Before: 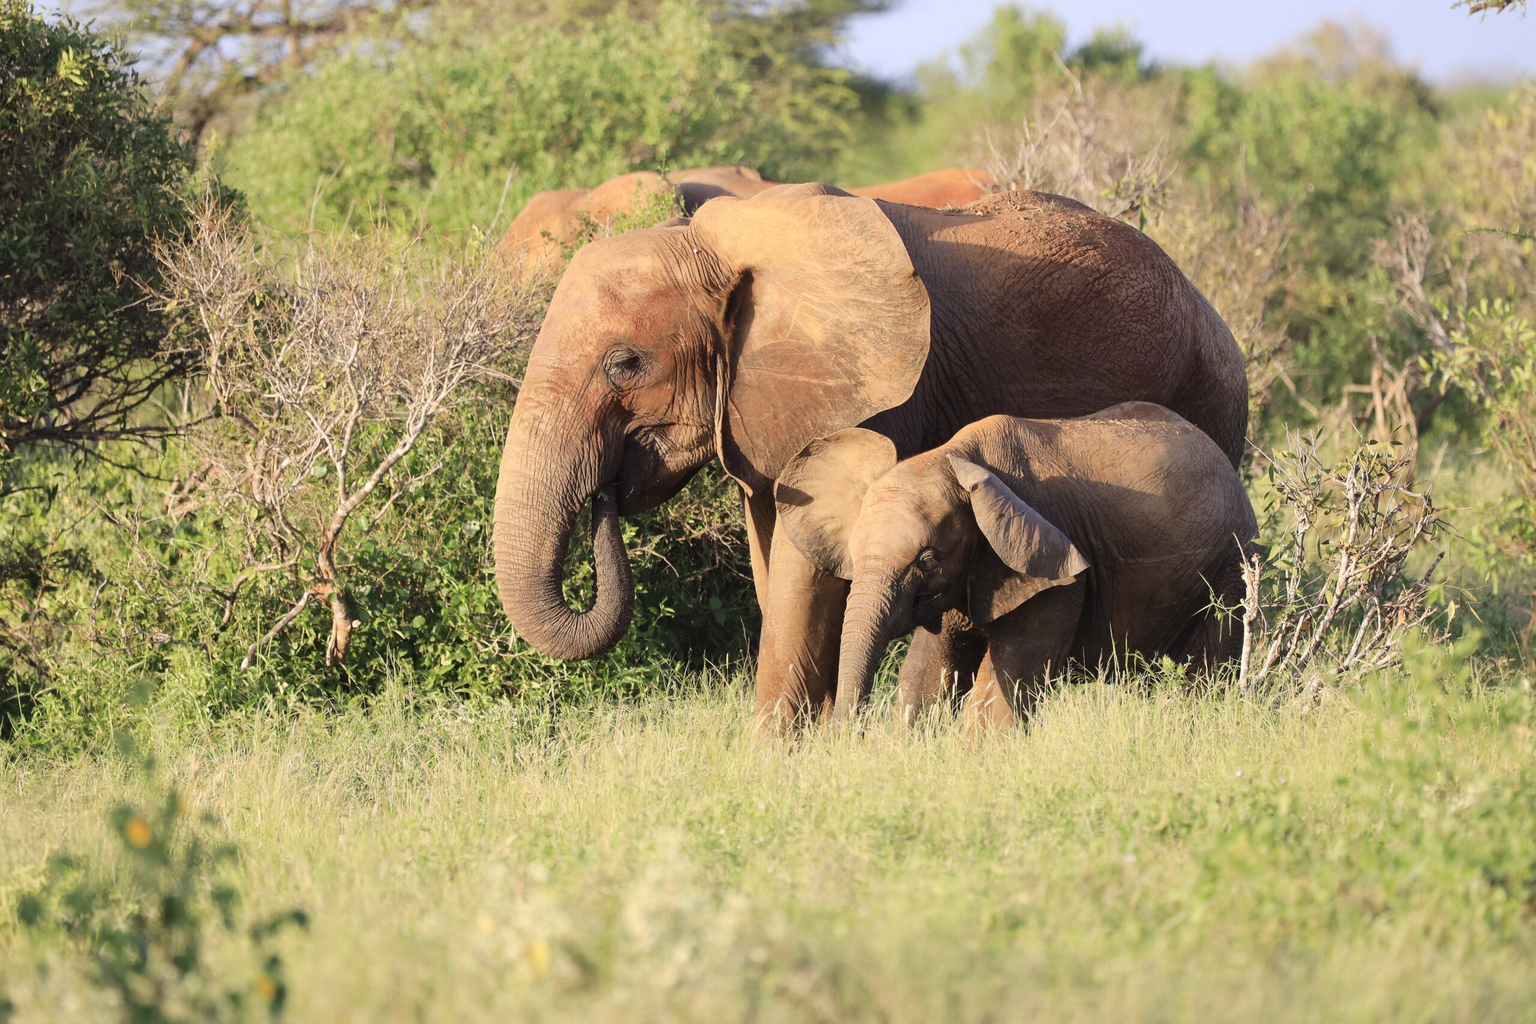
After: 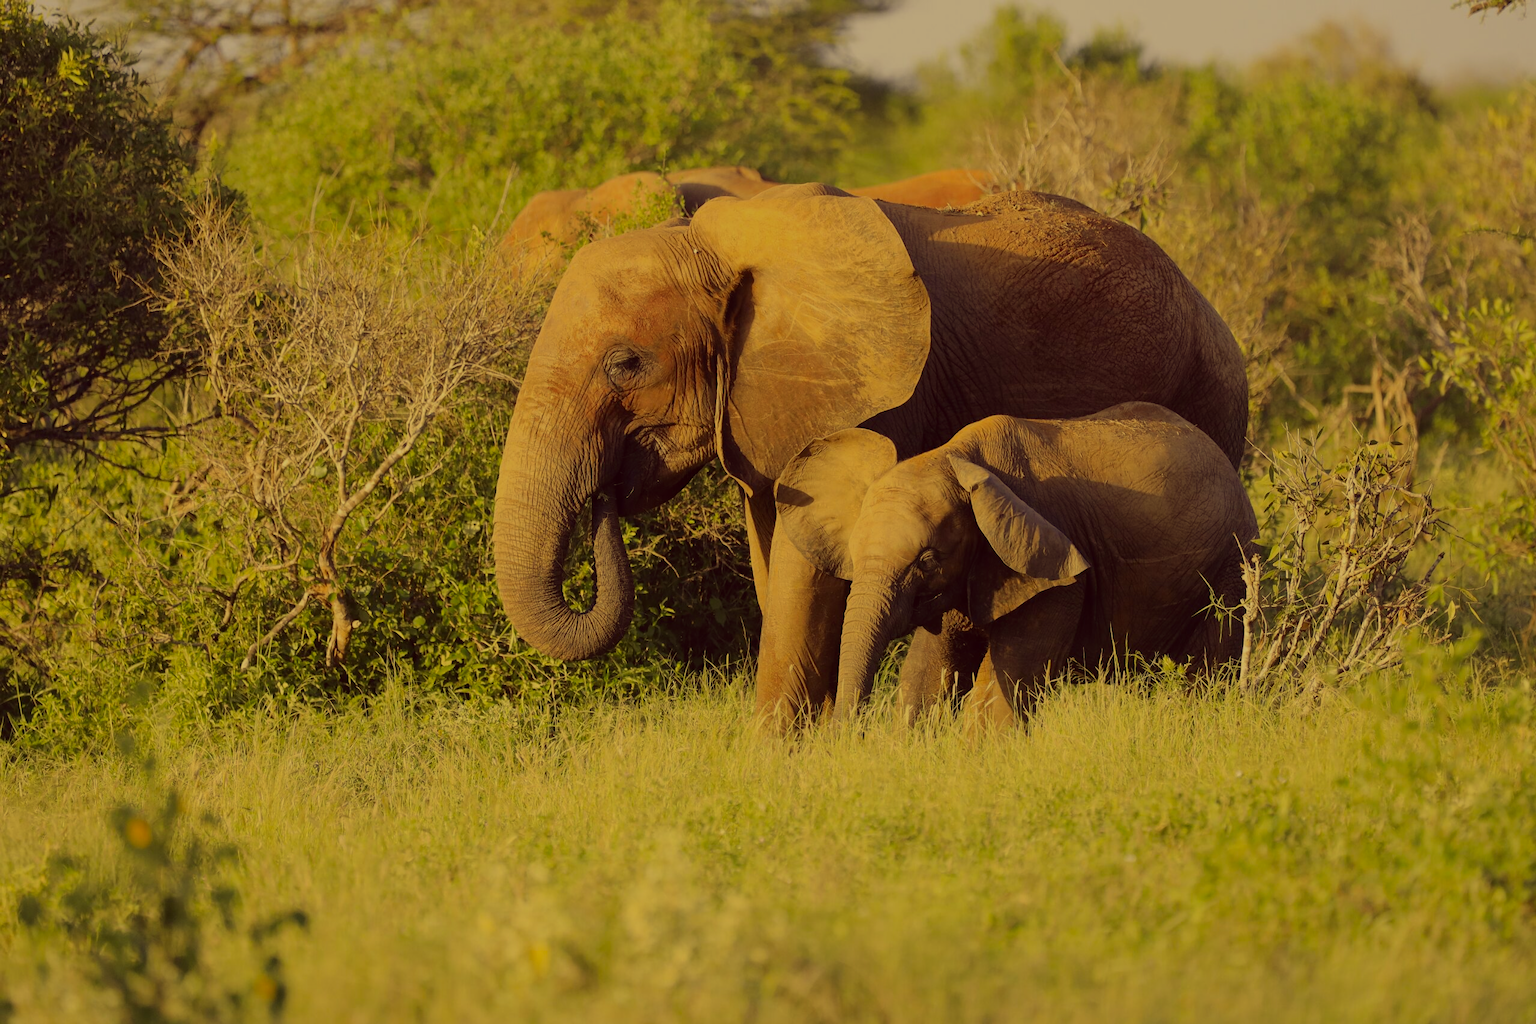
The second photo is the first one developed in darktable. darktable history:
white balance: red 1.029, blue 0.92
color correction: highlights a* -0.482, highlights b* 40, shadows a* 9.8, shadows b* -0.161
exposure: exposure -1 EV, compensate highlight preservation false
